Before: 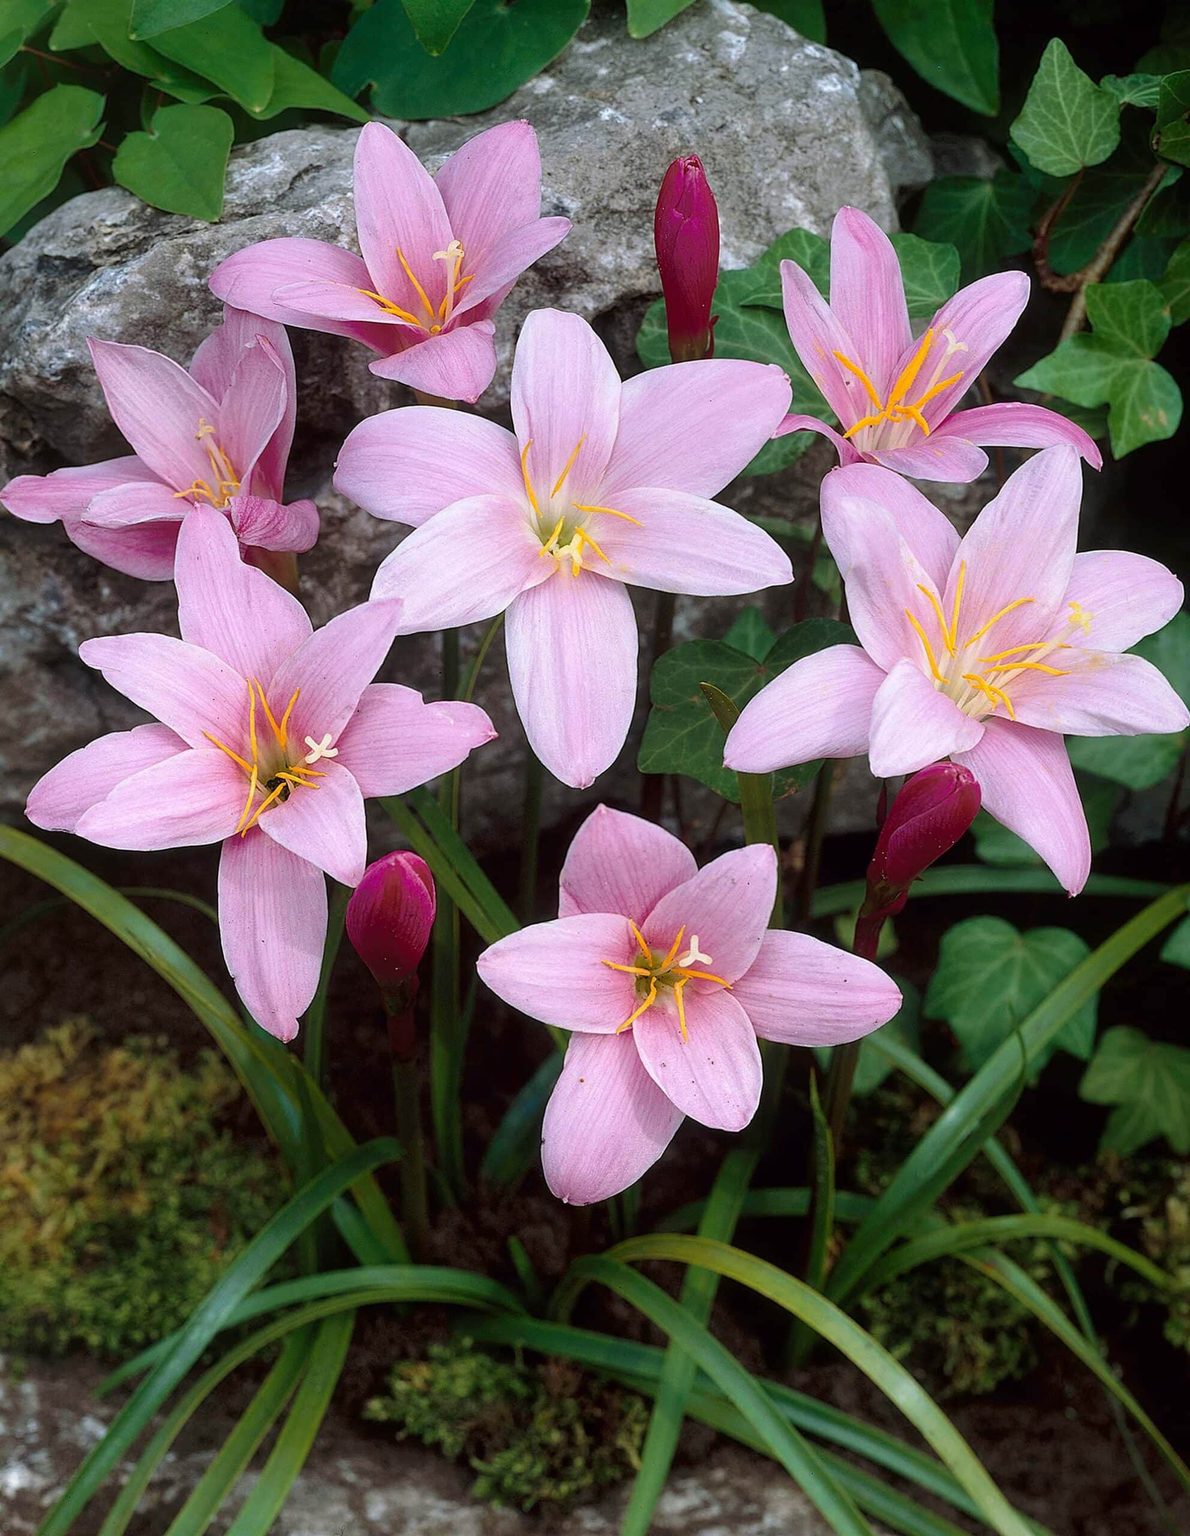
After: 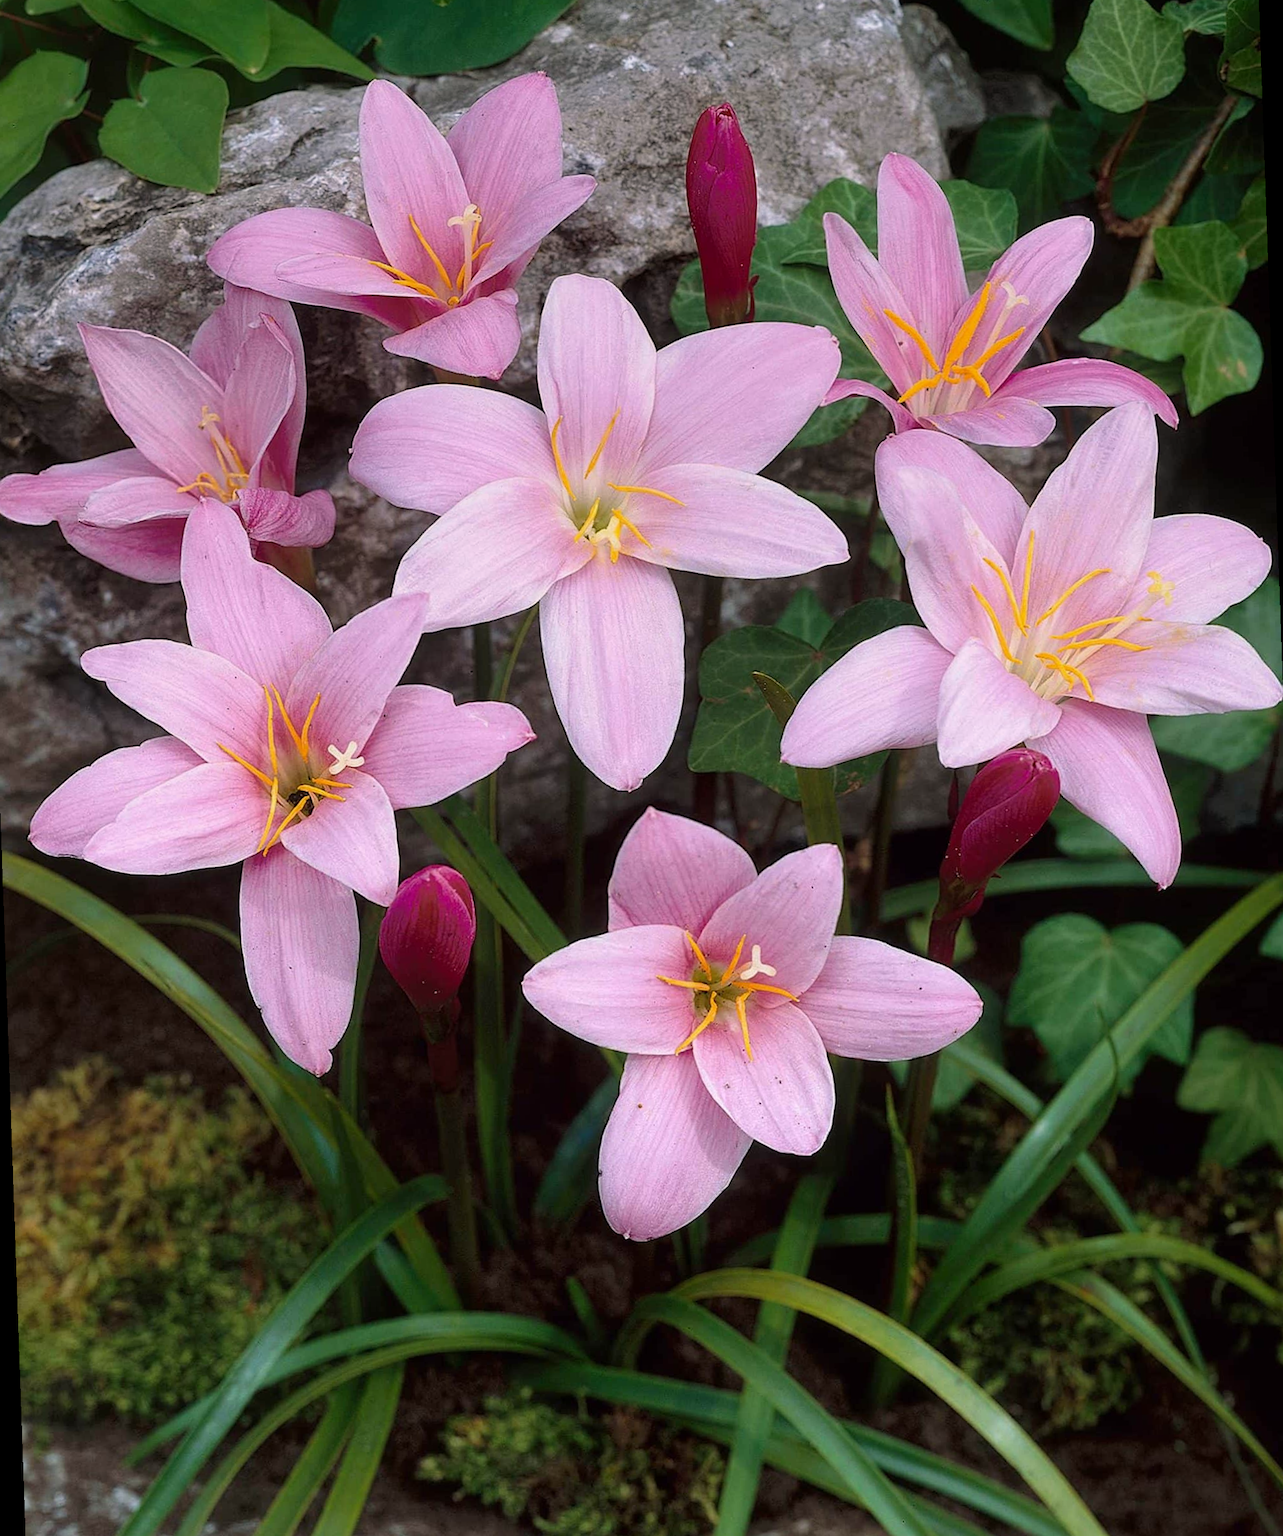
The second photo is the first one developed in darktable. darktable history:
rotate and perspective: rotation -2°, crop left 0.022, crop right 0.978, crop top 0.049, crop bottom 0.951
graduated density: density 0.38 EV, hardness 21%, rotation -6.11°, saturation 32%
